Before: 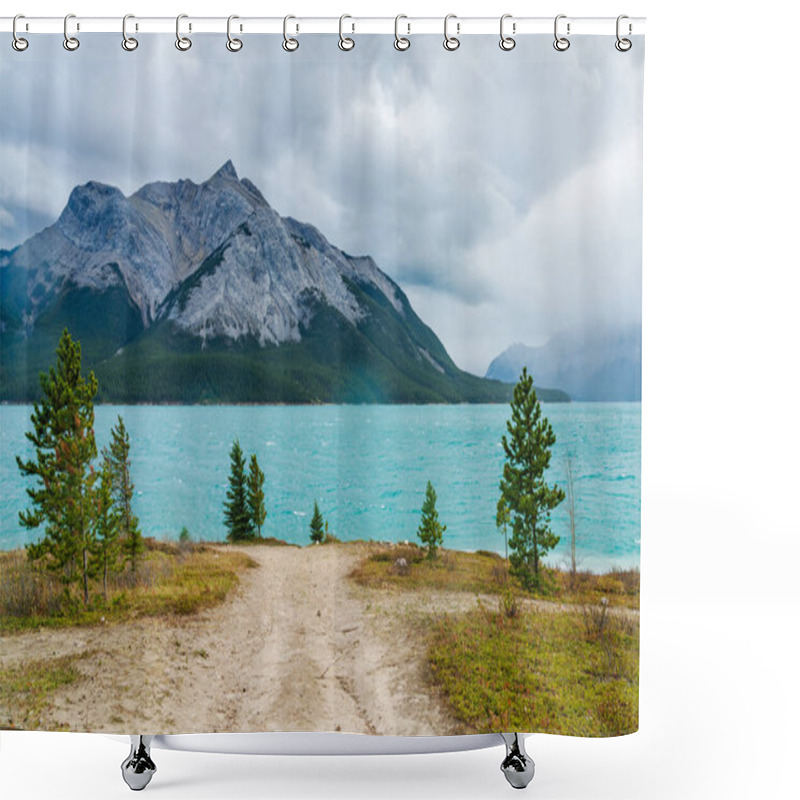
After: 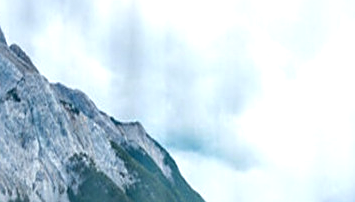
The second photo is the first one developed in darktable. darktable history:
color zones: curves: ch1 [(0.309, 0.524) (0.41, 0.329) (0.508, 0.509)]; ch2 [(0.25, 0.457) (0.75, 0.5)]
crop: left 28.961%, top 16.796%, right 26.659%, bottom 57.889%
sharpen: on, module defaults
exposure: black level correction 0, exposure 0.896 EV, compensate highlight preservation false
